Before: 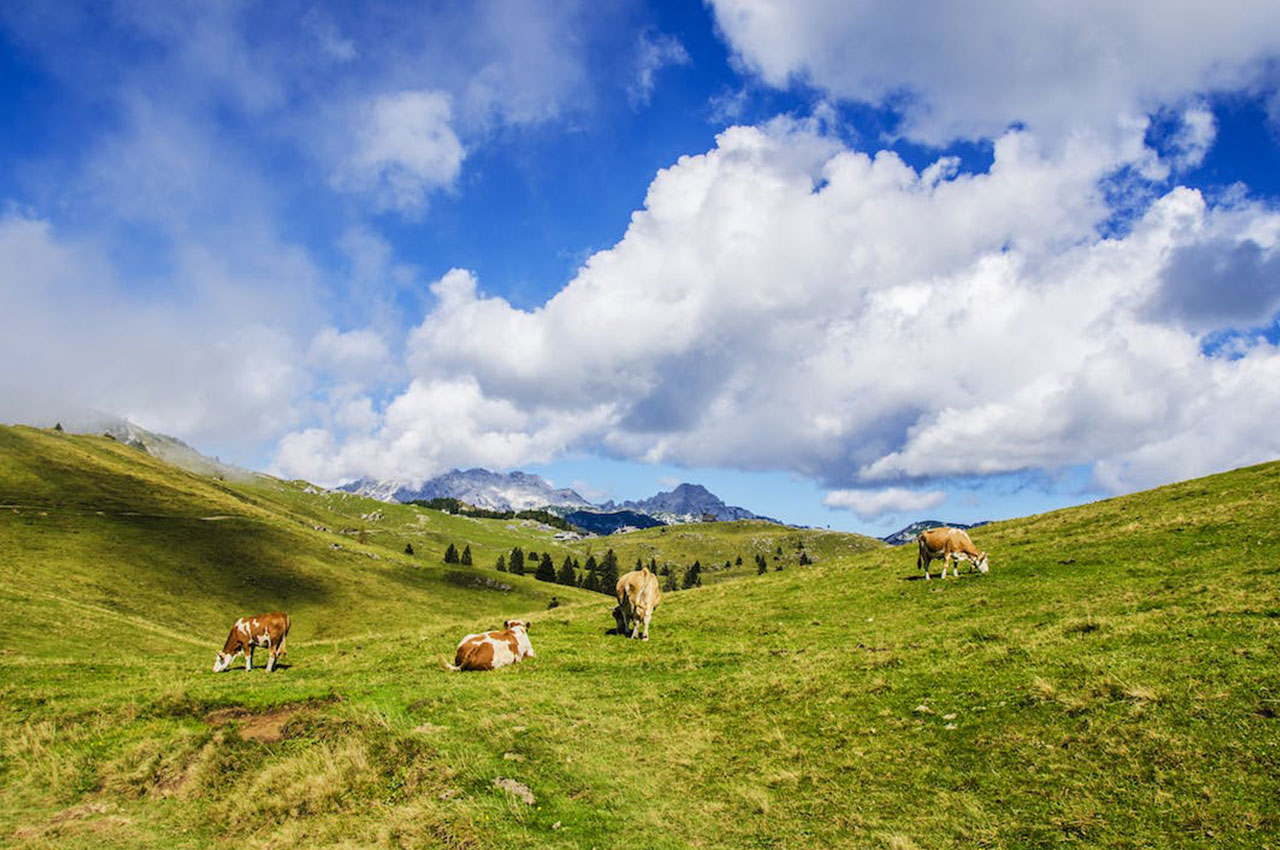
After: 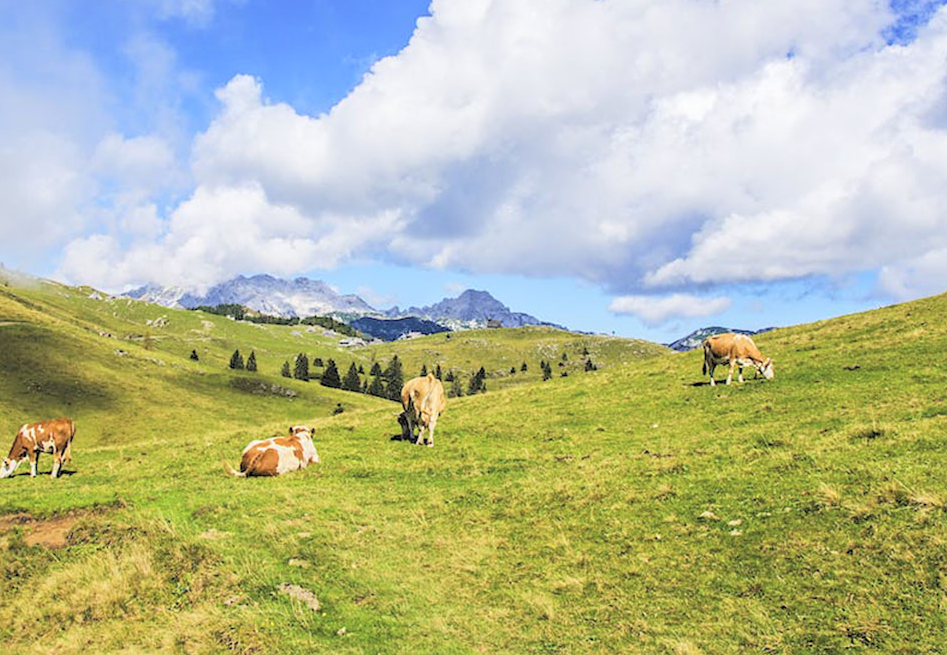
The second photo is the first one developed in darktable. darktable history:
exposure: compensate highlight preservation false
crop: left 16.871%, top 22.857%, right 9.116%
sharpen: amount 0.2
contrast brightness saturation: brightness 0.28
